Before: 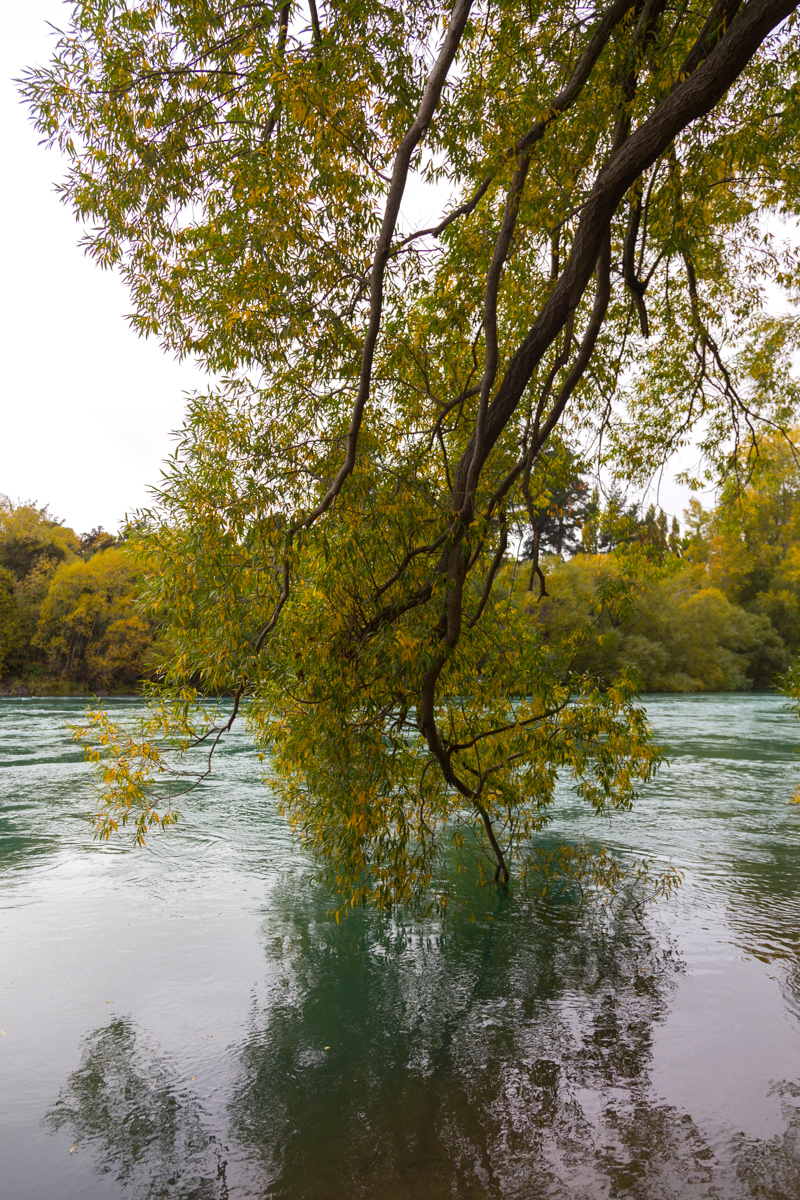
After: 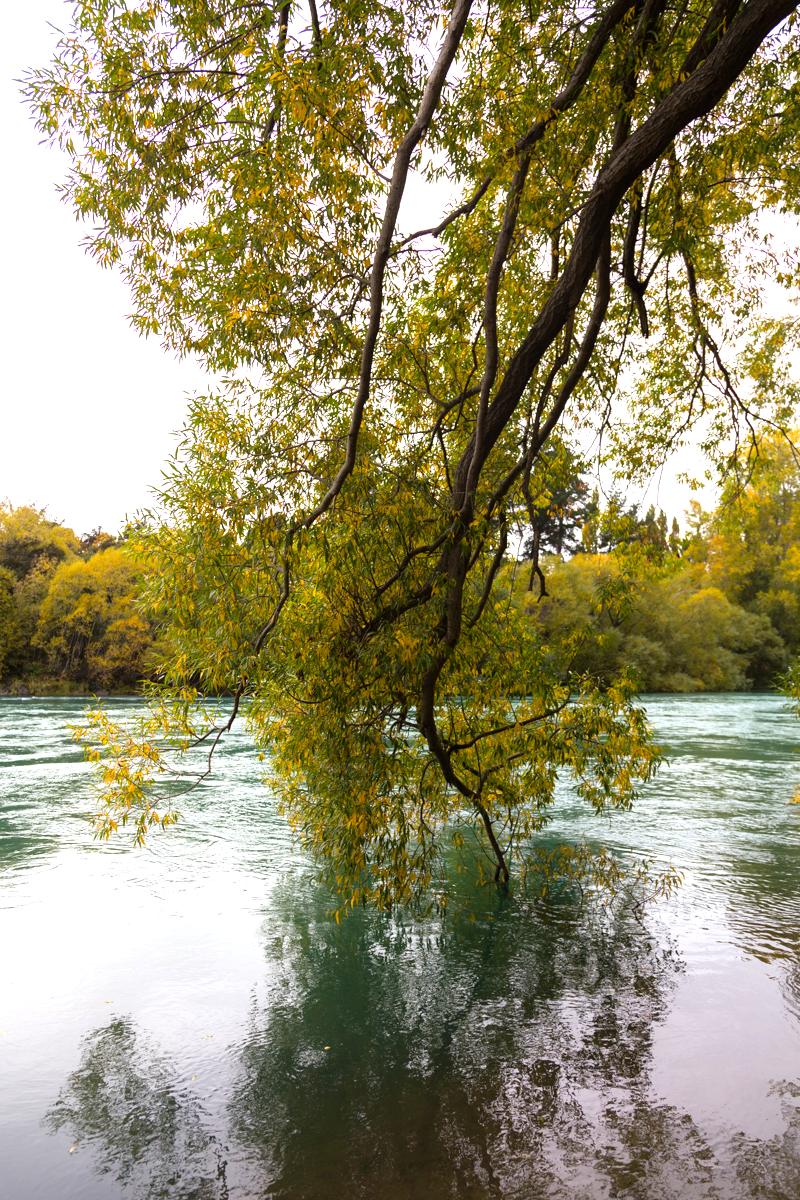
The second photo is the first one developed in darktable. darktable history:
tone equalizer: -8 EV -0.737 EV, -7 EV -0.724 EV, -6 EV -0.566 EV, -5 EV -0.39 EV, -3 EV 0.394 EV, -2 EV 0.6 EV, -1 EV 0.675 EV, +0 EV 0.777 EV
levels: black 0.103%
